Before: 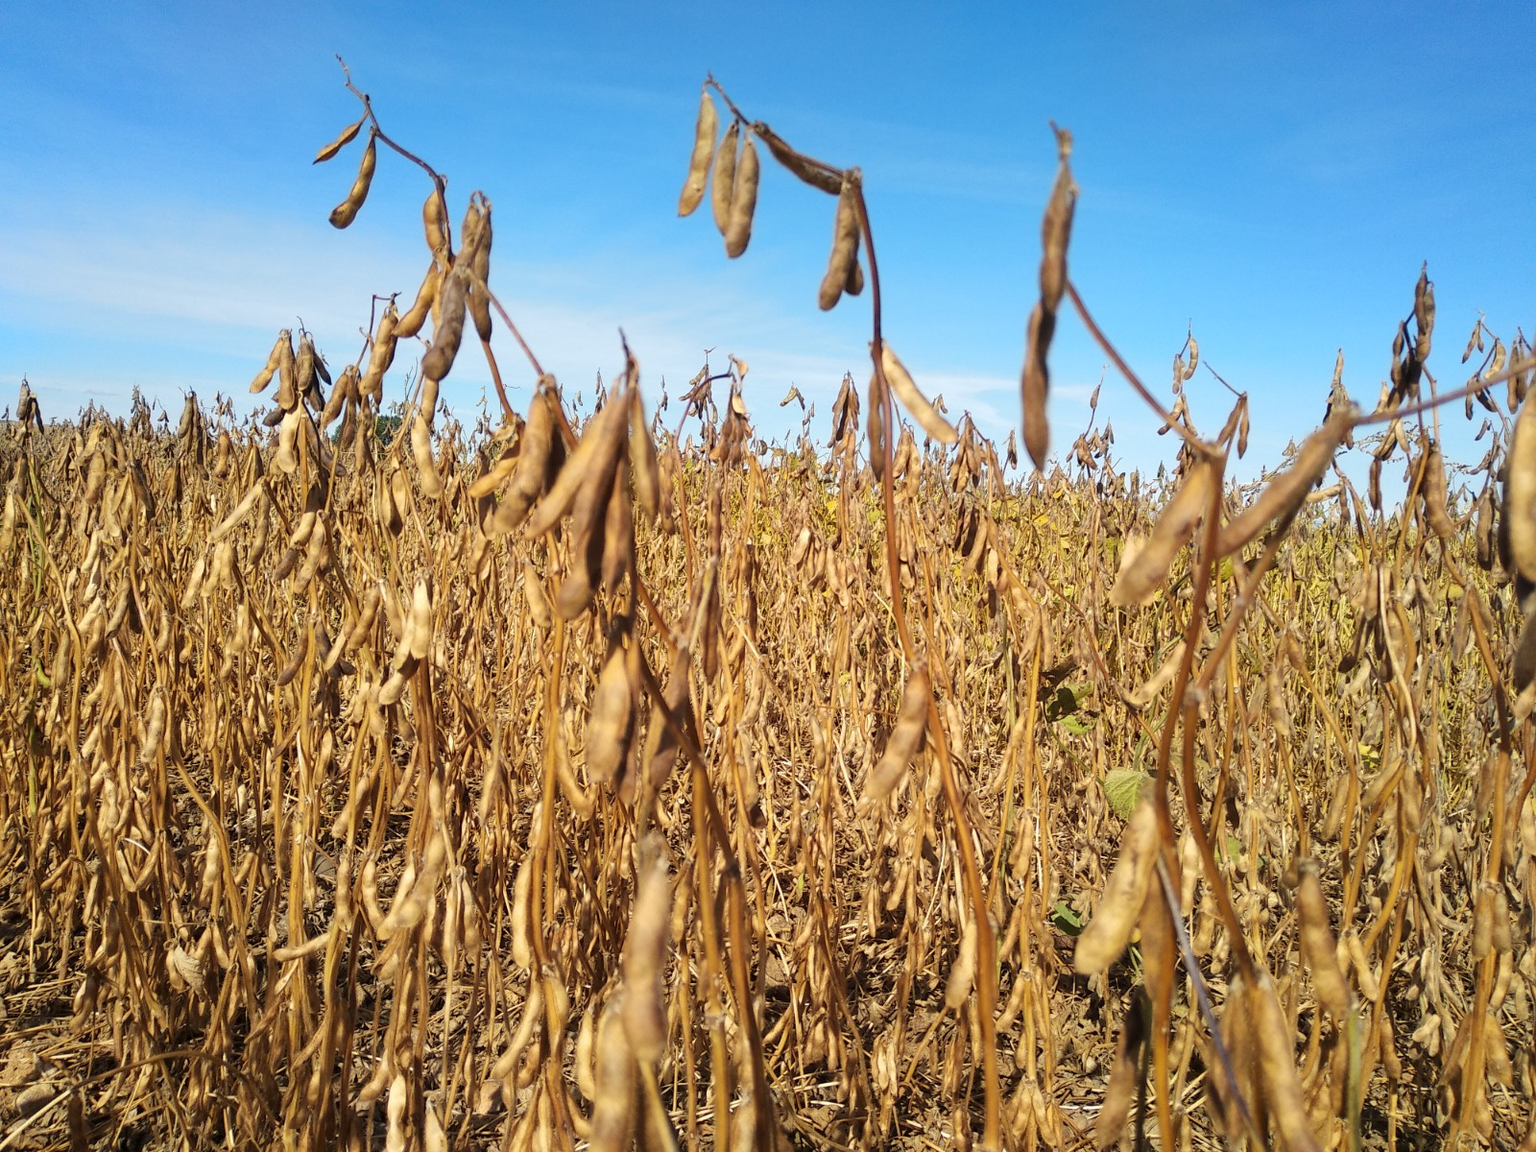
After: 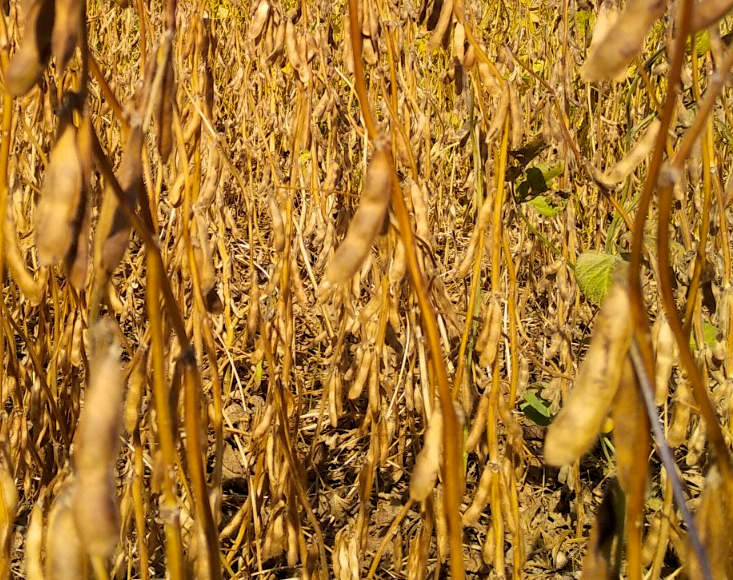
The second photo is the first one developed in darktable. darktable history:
color balance rgb: shadows lift › chroma 2%, shadows lift › hue 217.2°, power › hue 60°, highlights gain › chroma 1%, highlights gain › hue 69.6°, global offset › luminance -0.5%, perceptual saturation grading › global saturation 15%, global vibrance 15%
crop: left 35.976%, top 45.819%, right 18.162%, bottom 5.807%
